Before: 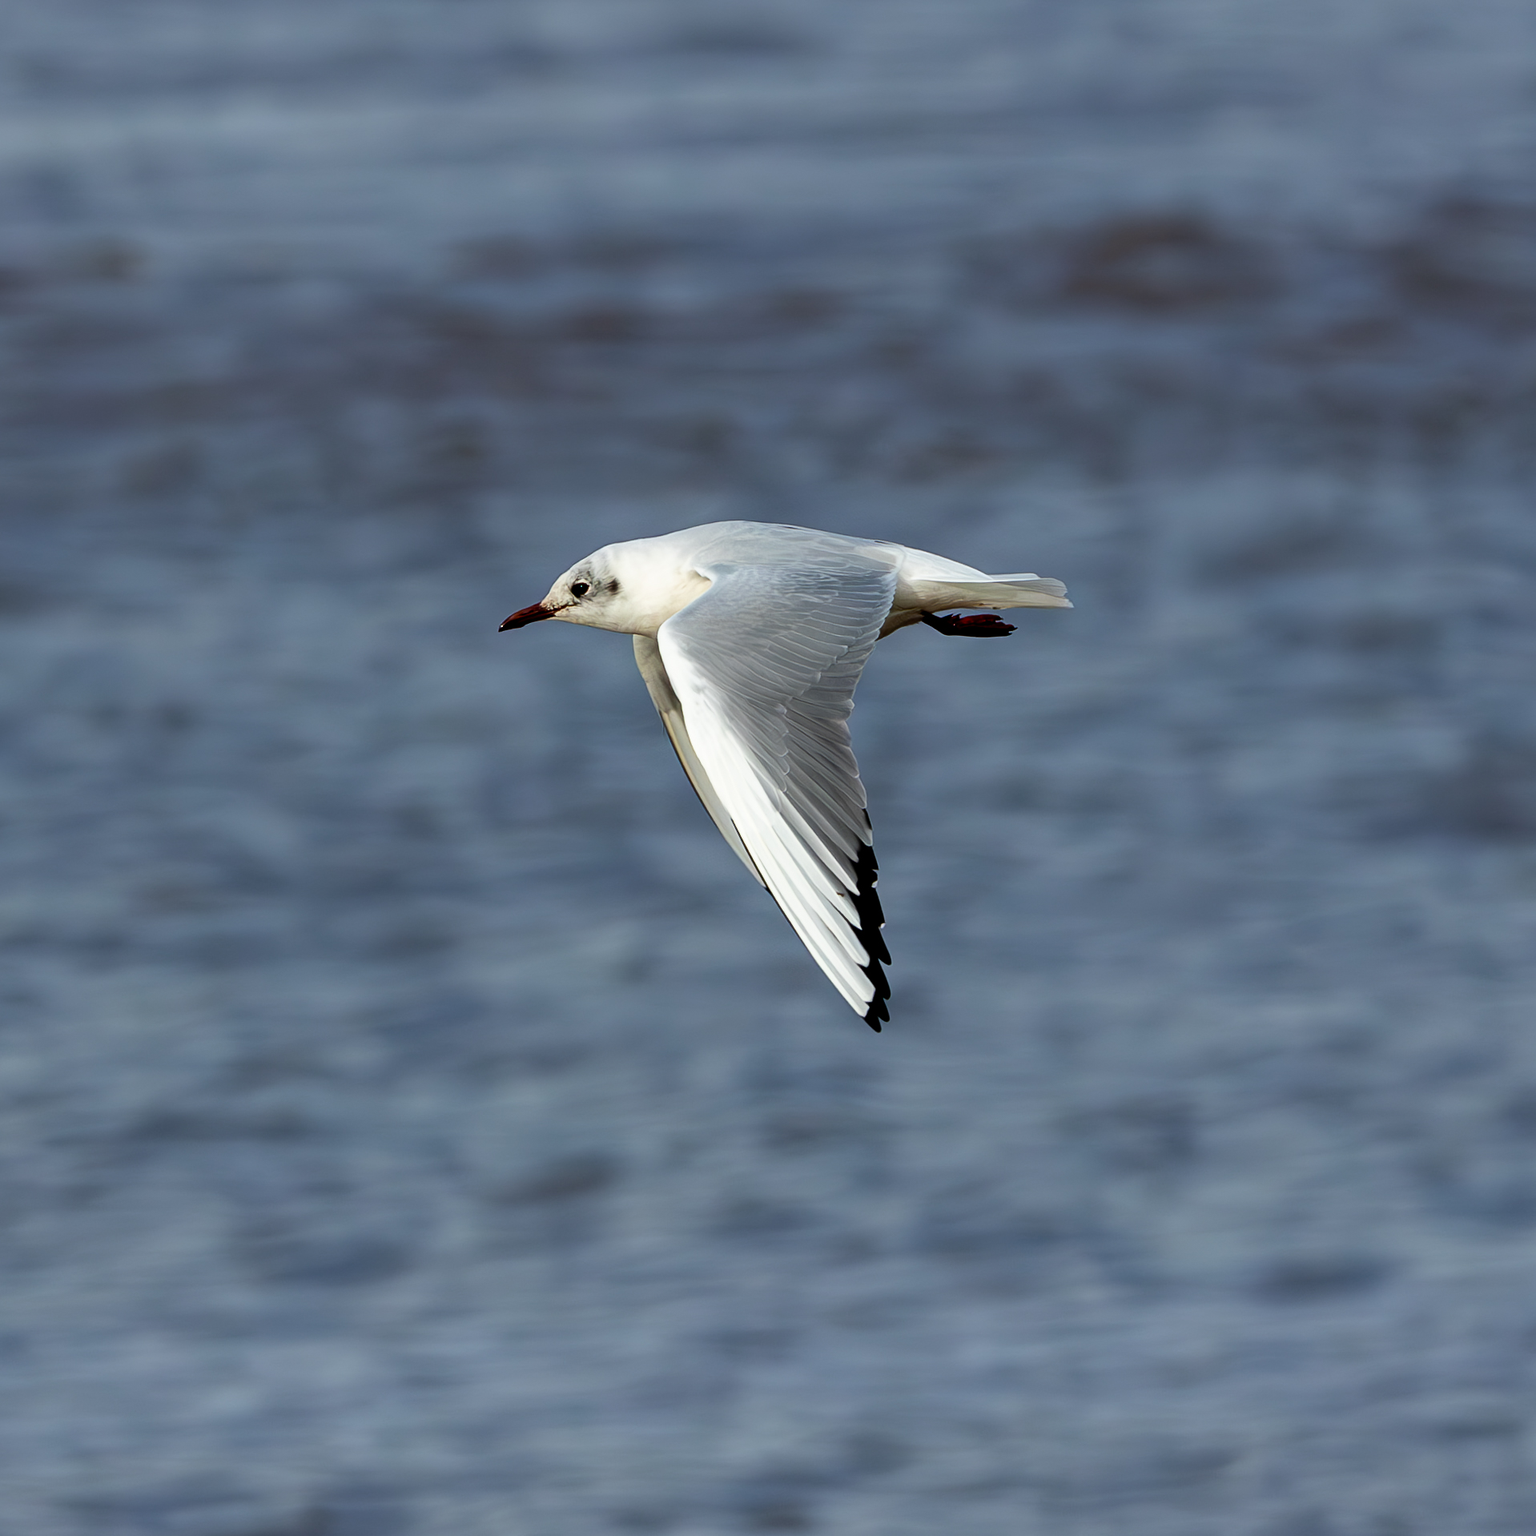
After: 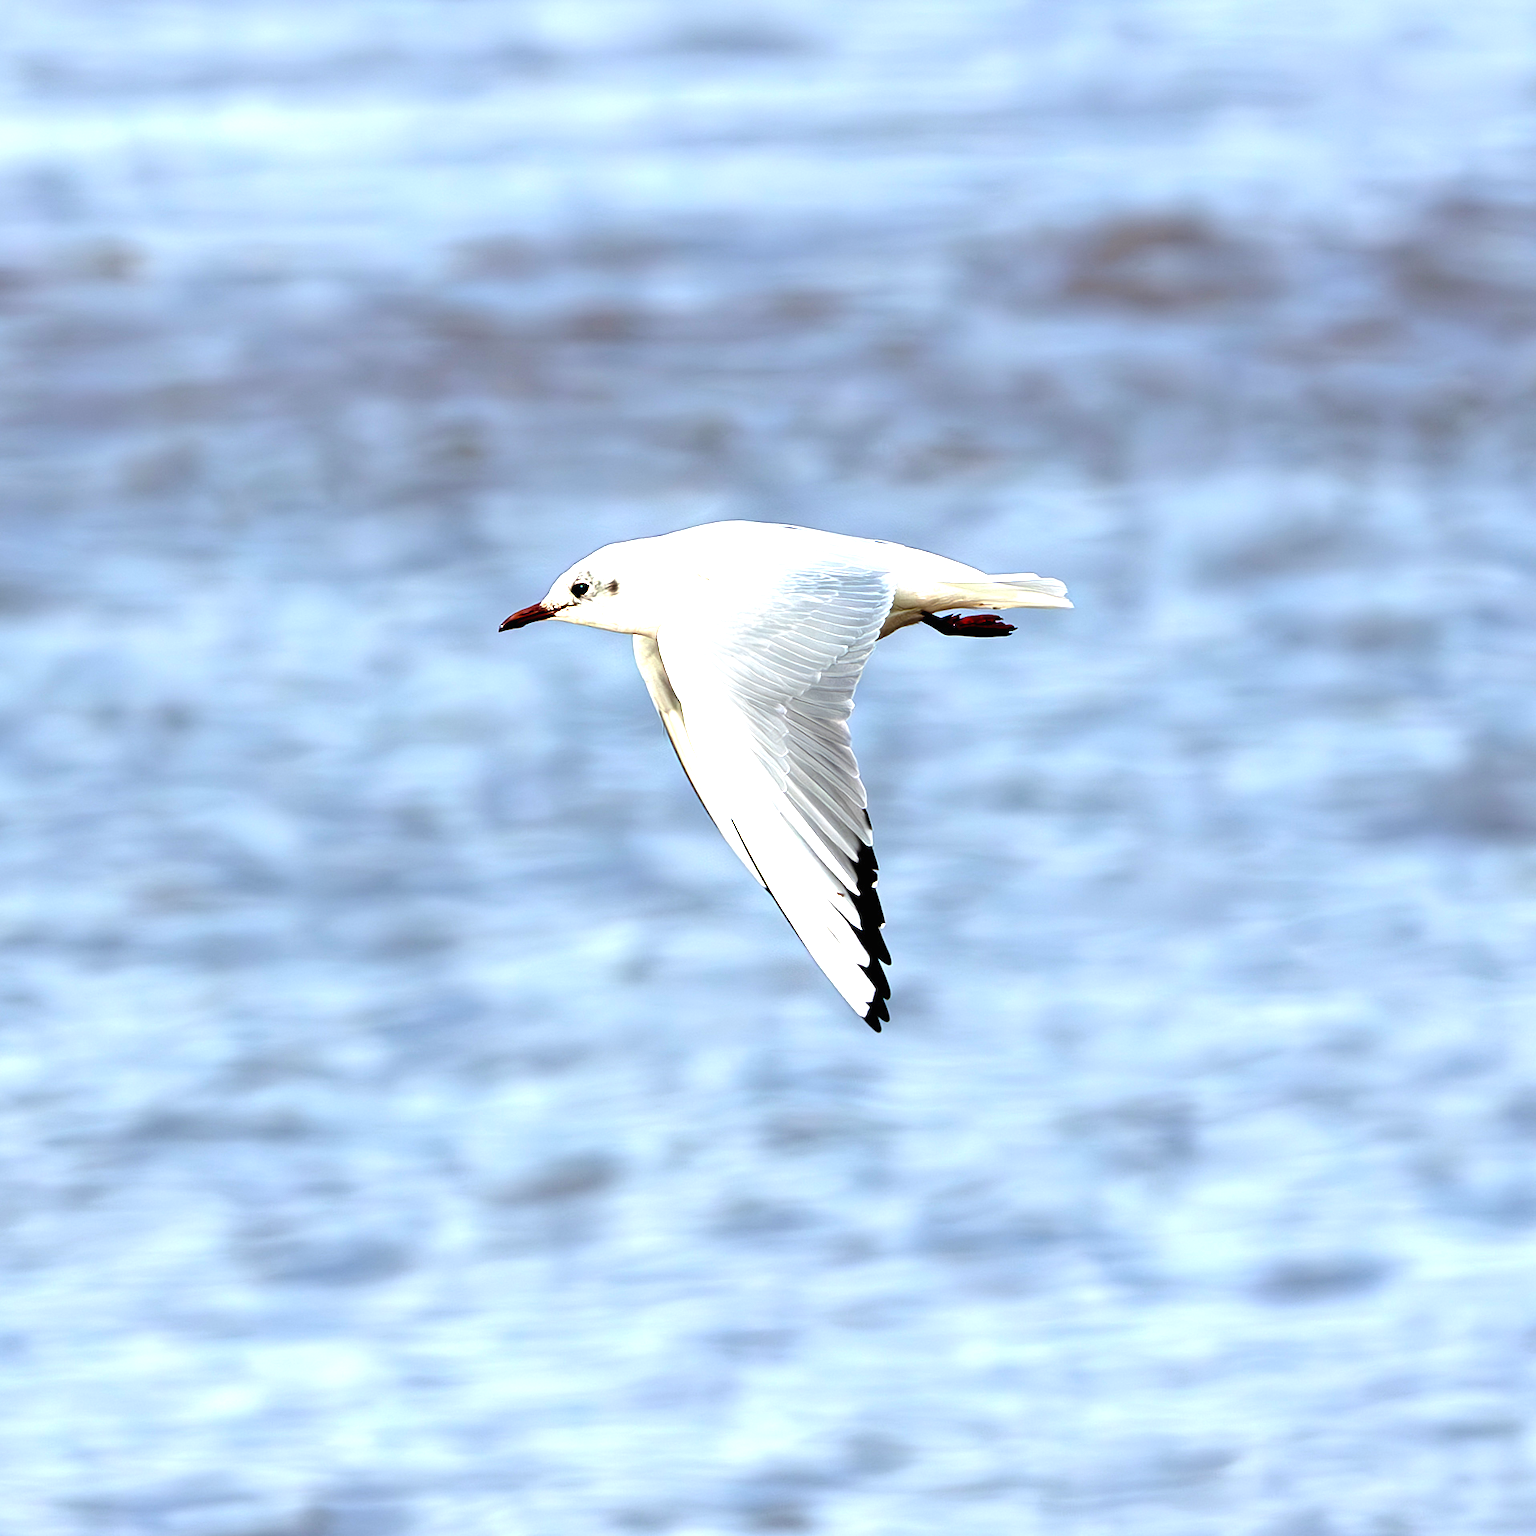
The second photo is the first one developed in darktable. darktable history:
exposure: black level correction 0, exposure 1.962 EV, compensate highlight preservation false
